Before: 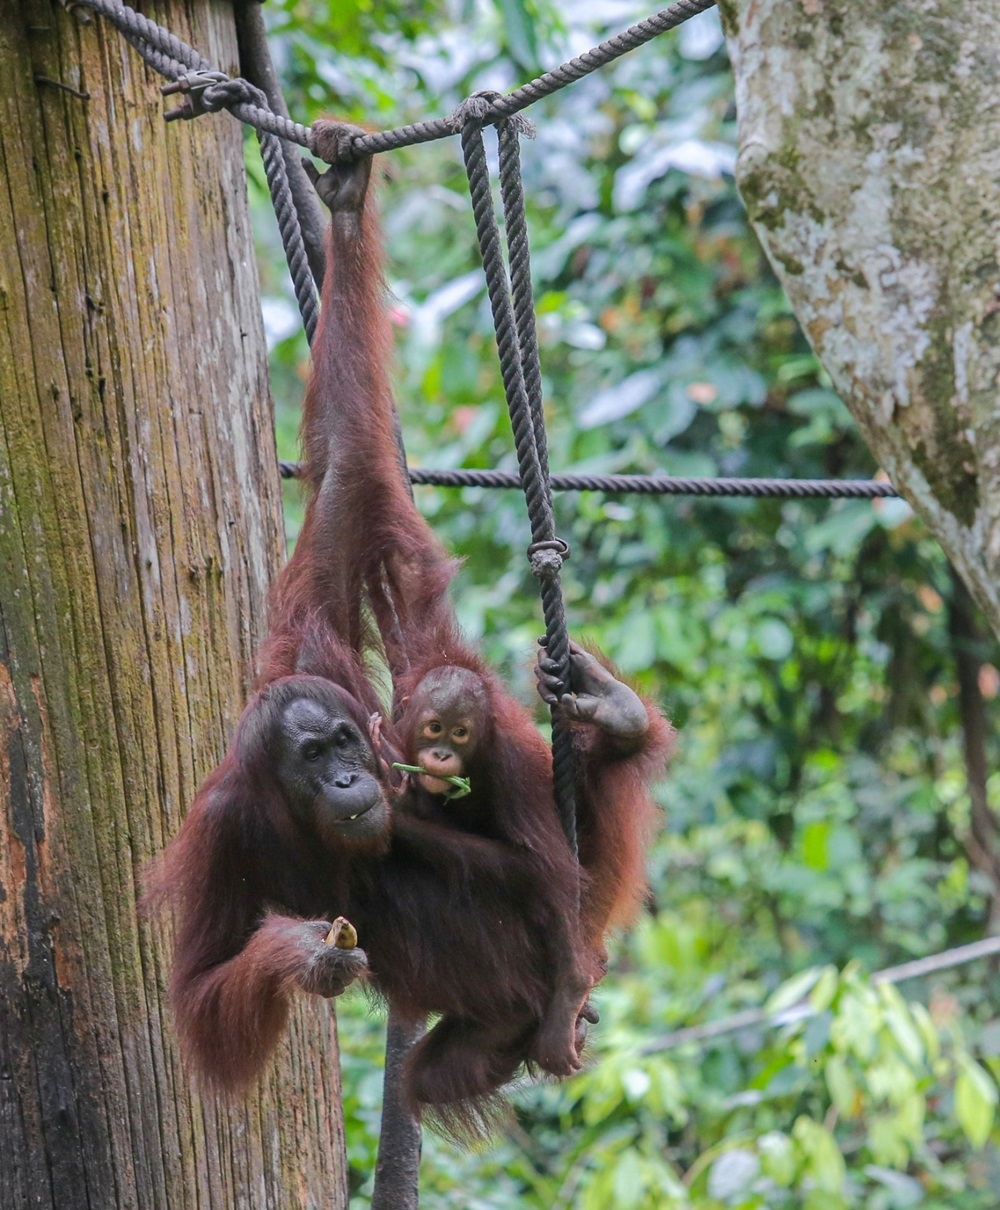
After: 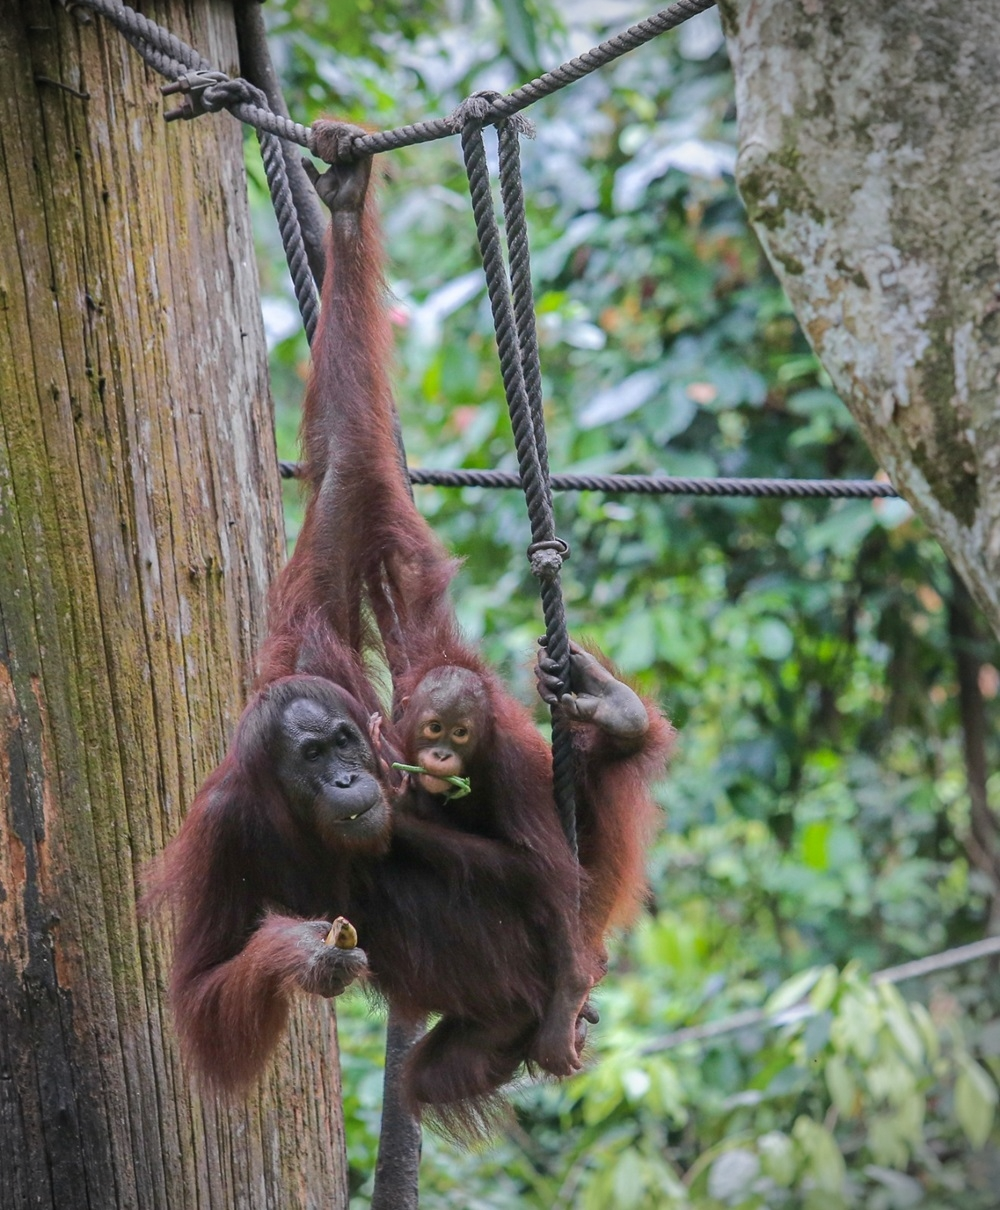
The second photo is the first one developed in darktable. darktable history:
color correction: highlights a* -0.137, highlights b* 0.137
vignetting: center (-0.15, 0.013)
